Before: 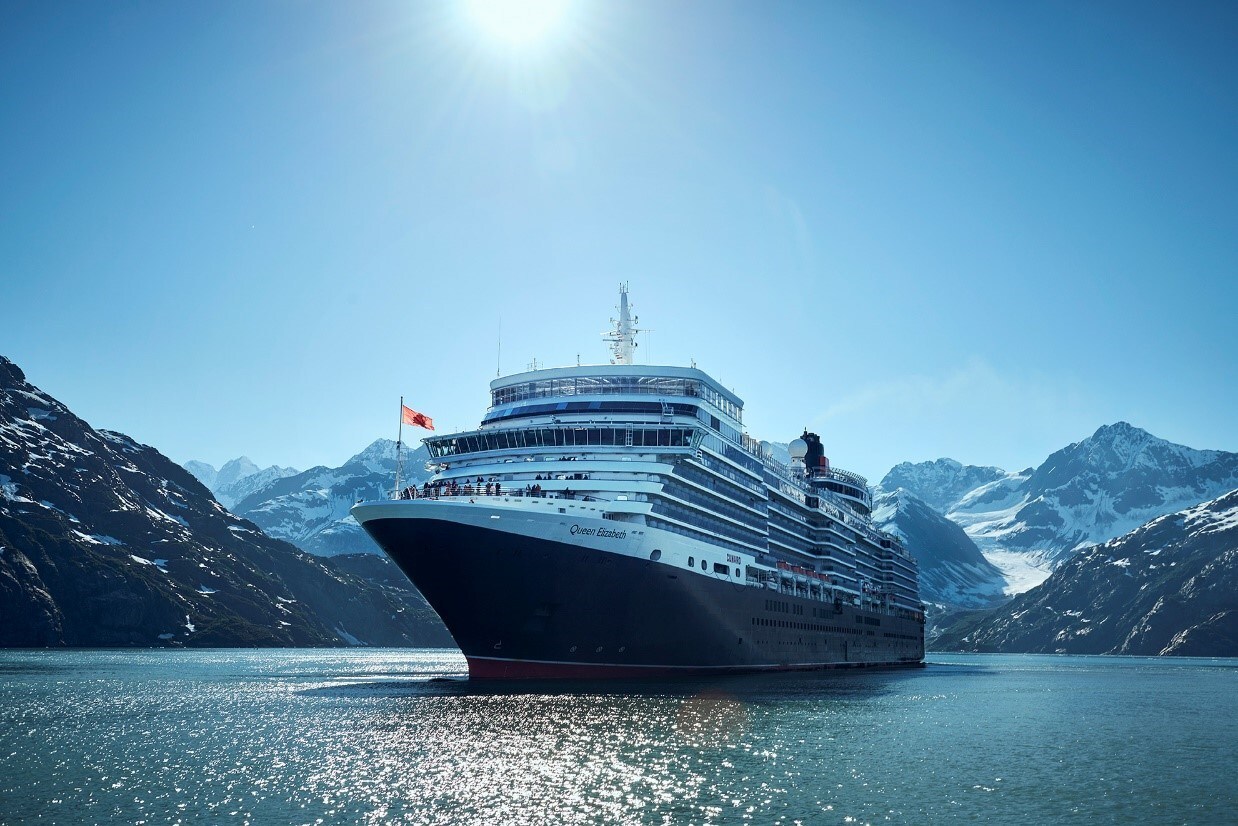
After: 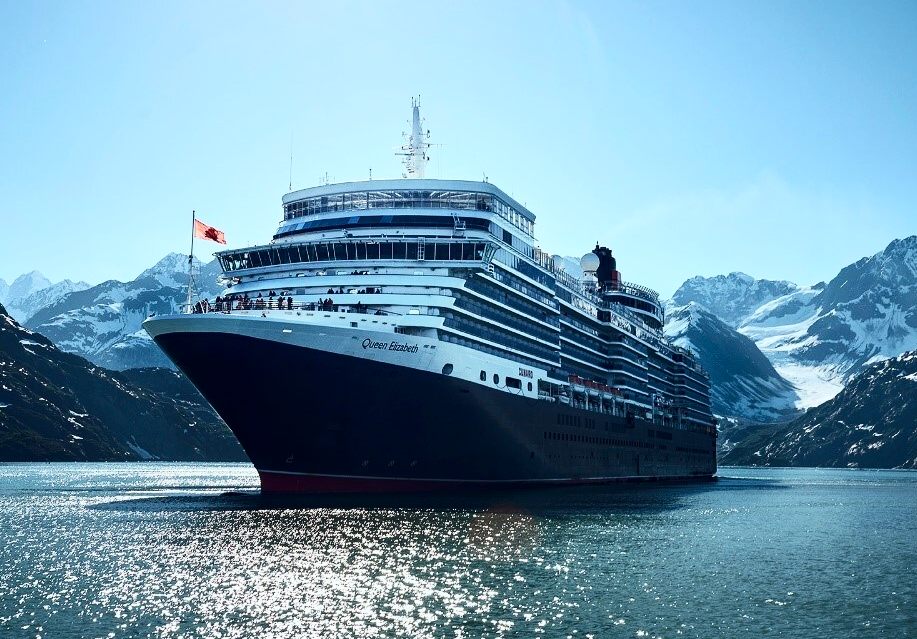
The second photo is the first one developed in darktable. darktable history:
contrast brightness saturation: contrast 0.277
crop: left 16.861%, top 22.519%, right 9.013%
